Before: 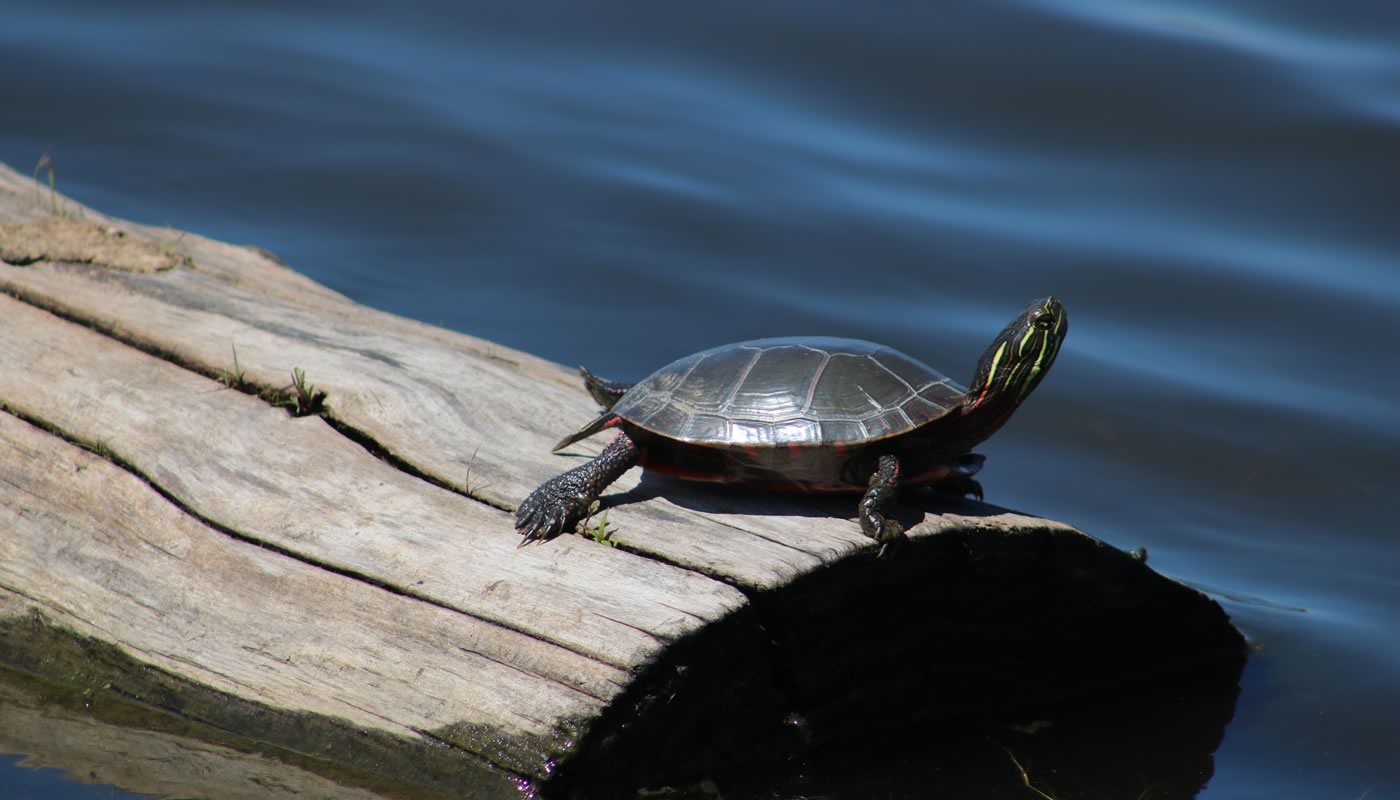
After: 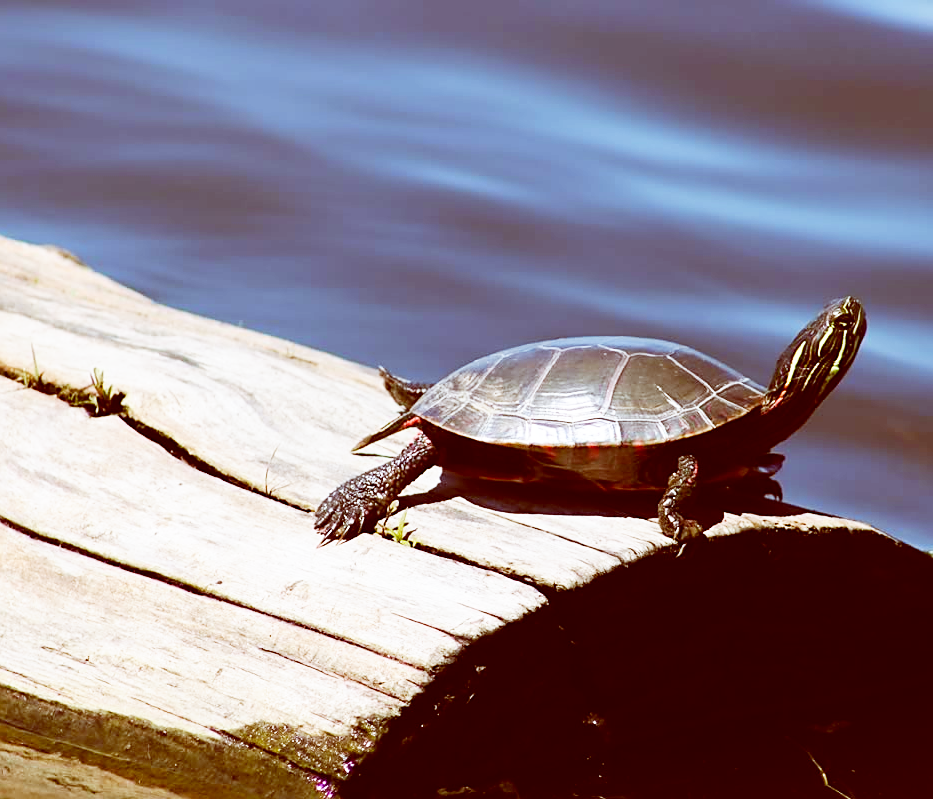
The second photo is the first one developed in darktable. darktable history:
sharpen: on, module defaults
crop and rotate: left 14.436%, right 18.898%
base curve: curves: ch0 [(0, 0) (0.007, 0.004) (0.027, 0.03) (0.046, 0.07) (0.207, 0.54) (0.442, 0.872) (0.673, 0.972) (1, 1)], preserve colors none
color balance: lift [1, 1.011, 0.999, 0.989], gamma [1.109, 1.045, 1.039, 0.955], gain [0.917, 0.936, 0.952, 1.064], contrast 2.32%, contrast fulcrum 19%, output saturation 101%
